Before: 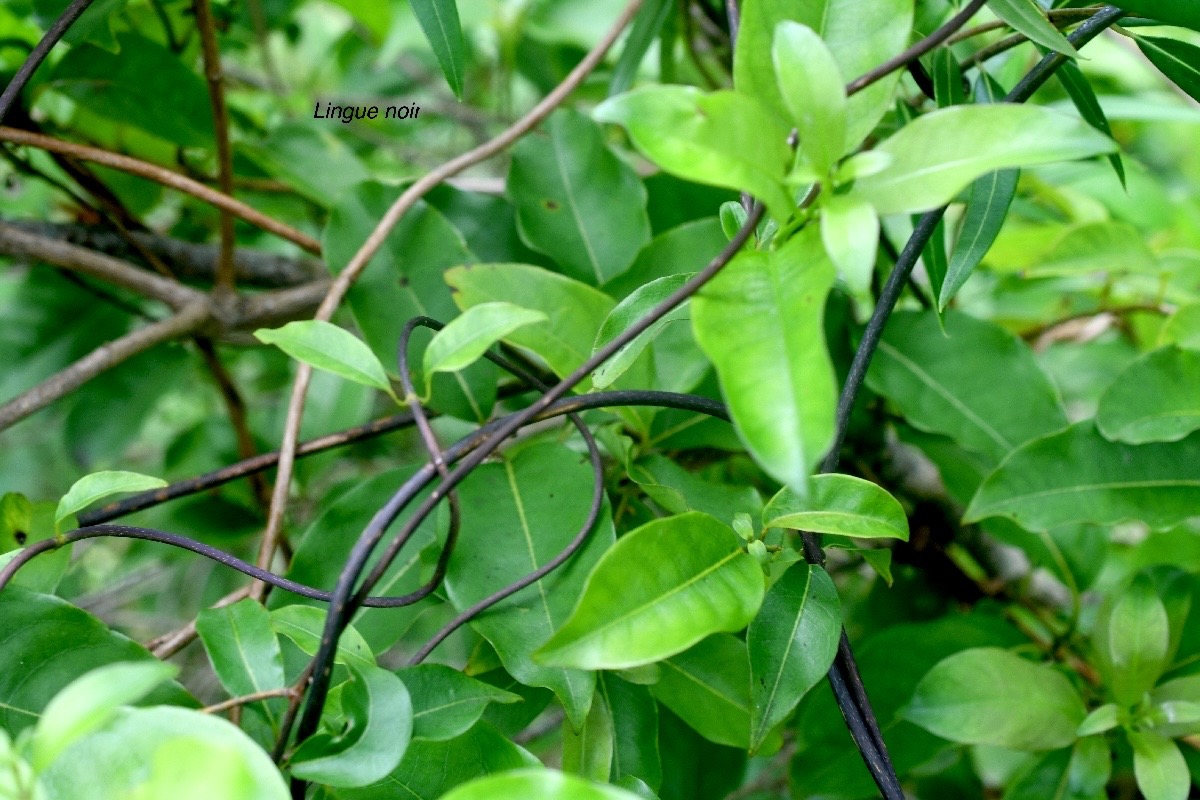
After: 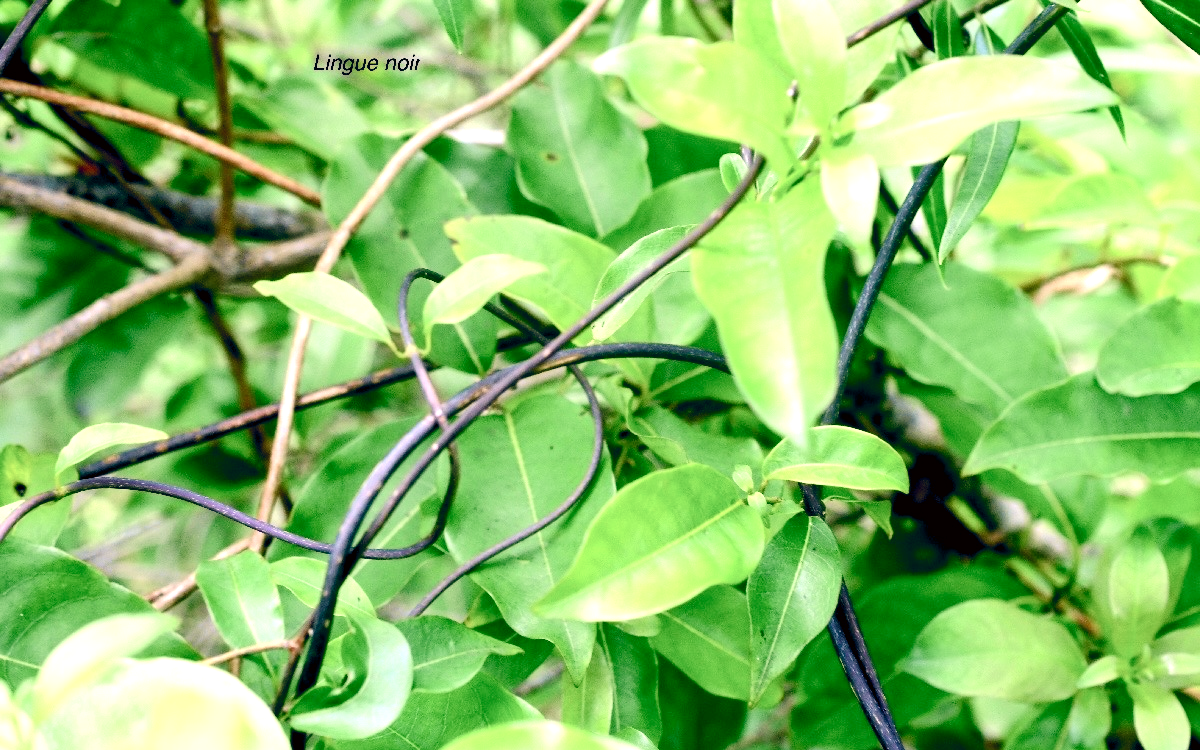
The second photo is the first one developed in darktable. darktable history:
color balance rgb: highlights gain › chroma 2.94%, highlights gain › hue 60.57°, global offset › chroma 0.25%, global offset › hue 256.52°, perceptual saturation grading › global saturation 20%, perceptual saturation grading › highlights -50%, perceptual saturation grading › shadows 30%, contrast 15%
crop and rotate: top 6.25%
tone curve: curves: ch0 [(0, 0) (0.091, 0.066) (0.184, 0.16) (0.491, 0.519) (0.748, 0.765) (1, 0.919)]; ch1 [(0, 0) (0.179, 0.173) (0.322, 0.32) (0.424, 0.424) (0.502, 0.504) (0.56, 0.575) (0.631, 0.675) (0.777, 0.806) (1, 1)]; ch2 [(0, 0) (0.434, 0.447) (0.485, 0.495) (0.524, 0.563) (0.676, 0.691) (1, 1)], color space Lab, independent channels, preserve colors none
exposure: black level correction 0, exposure 1.1 EV, compensate highlight preservation false
white balance: red 1.004, blue 1.096
